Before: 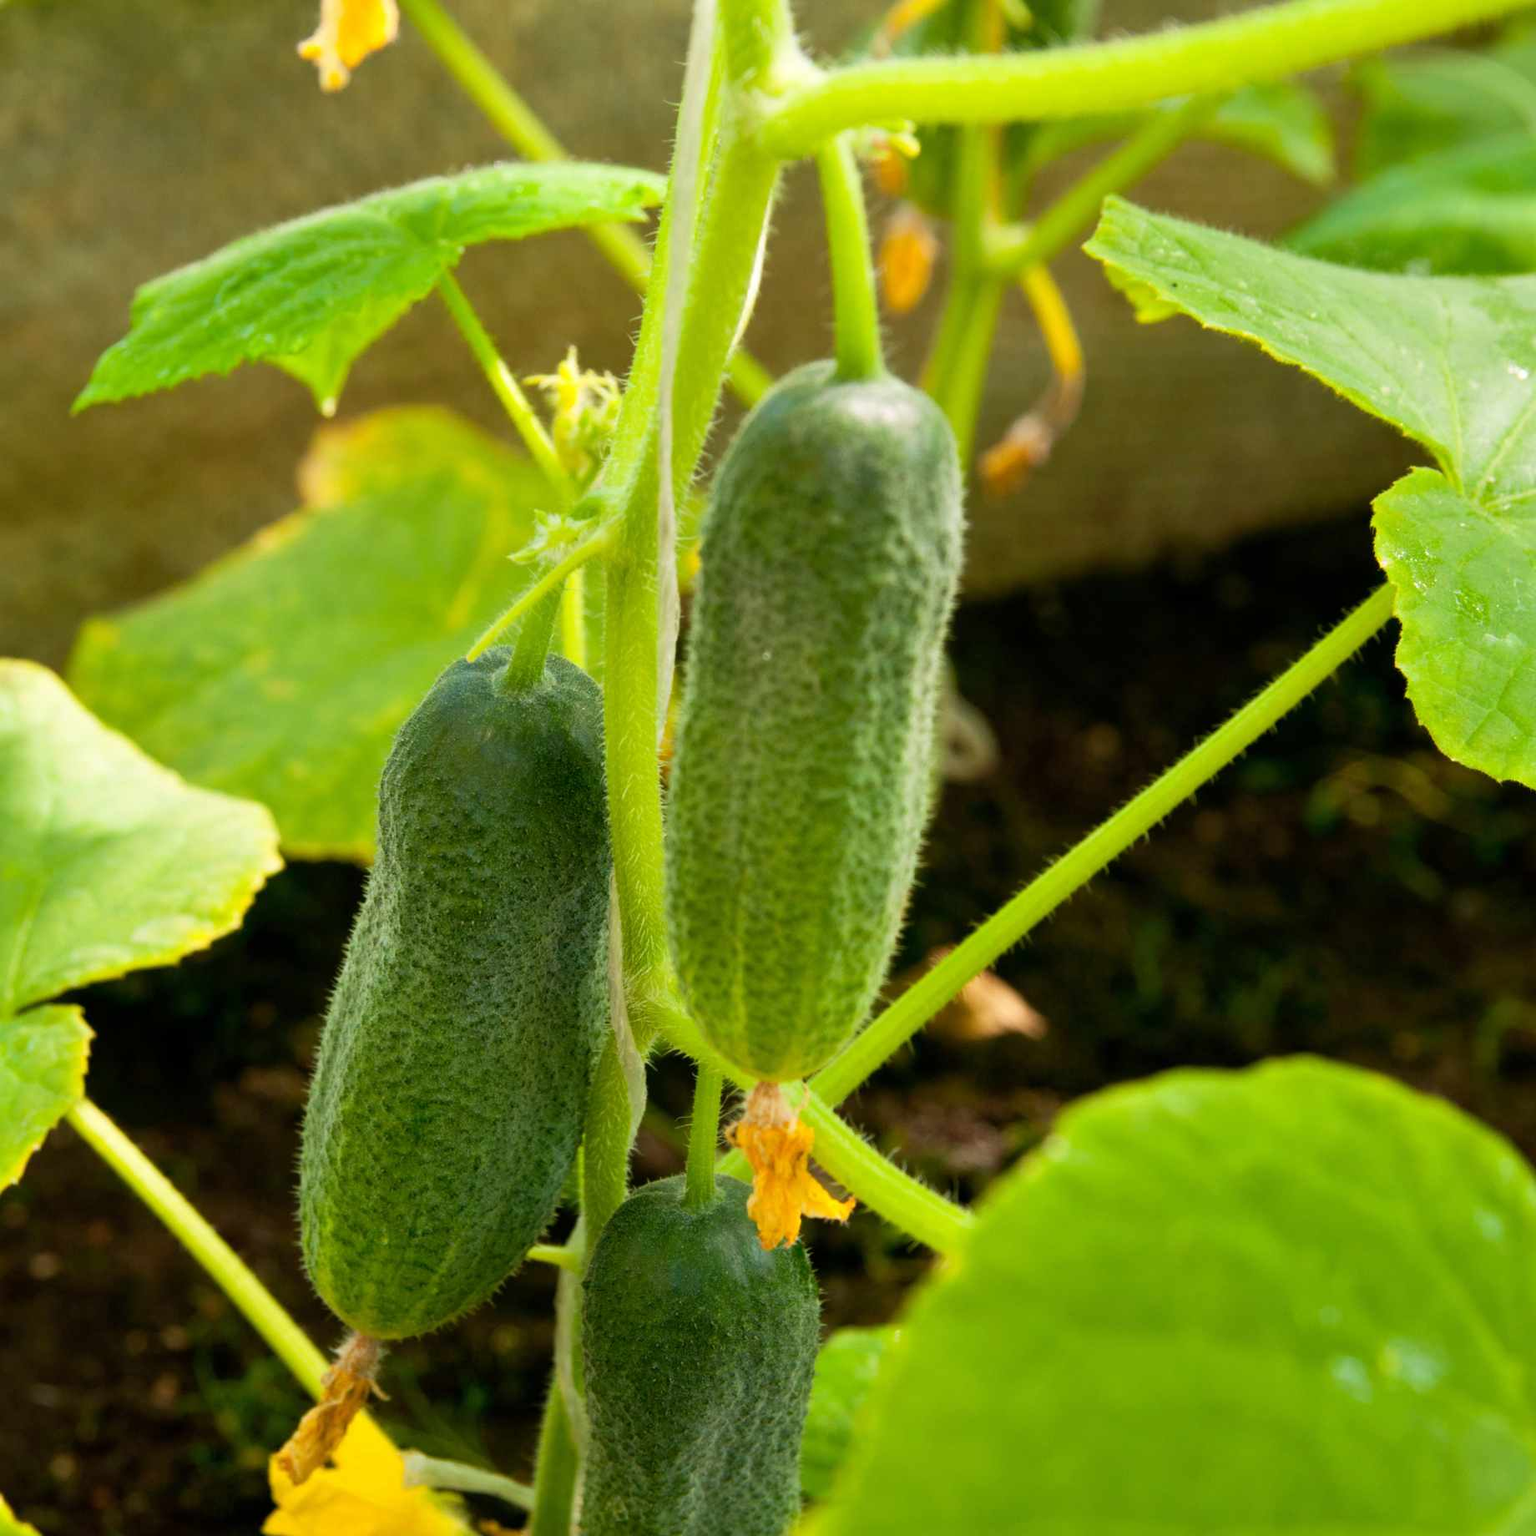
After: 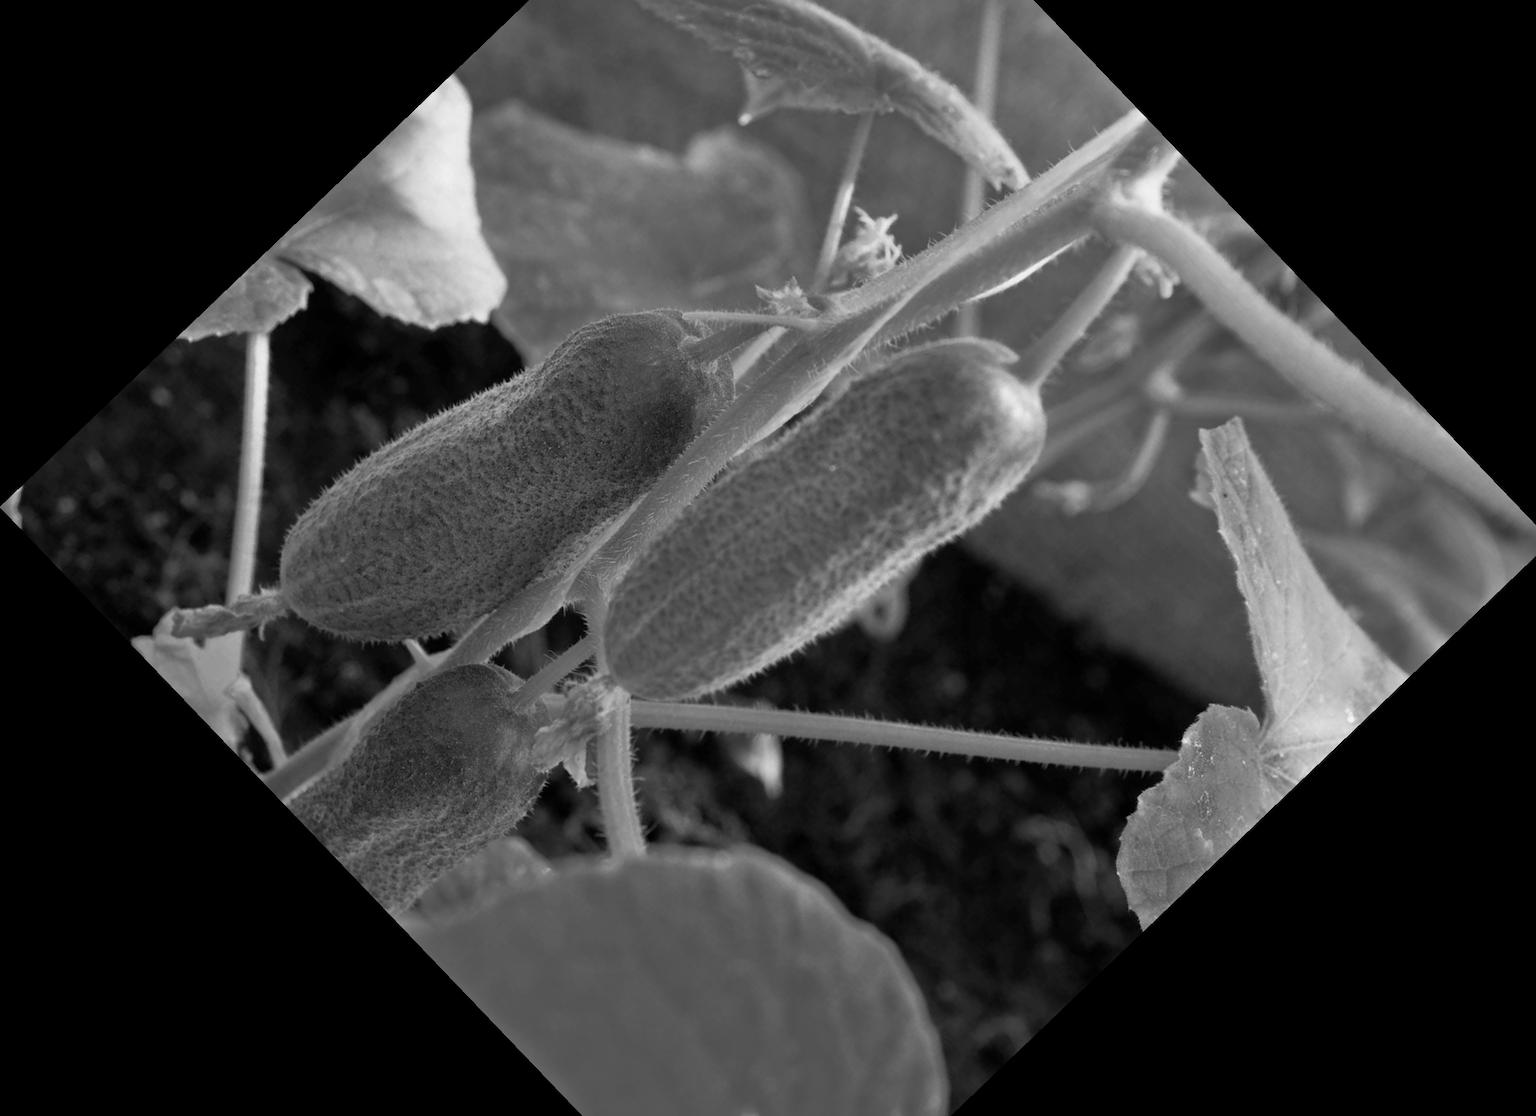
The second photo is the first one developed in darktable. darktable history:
monochrome: a 0, b 0, size 0.5, highlights 0.57
crop and rotate: angle -46.26°, top 16.234%, right 0.912%, bottom 11.704%
